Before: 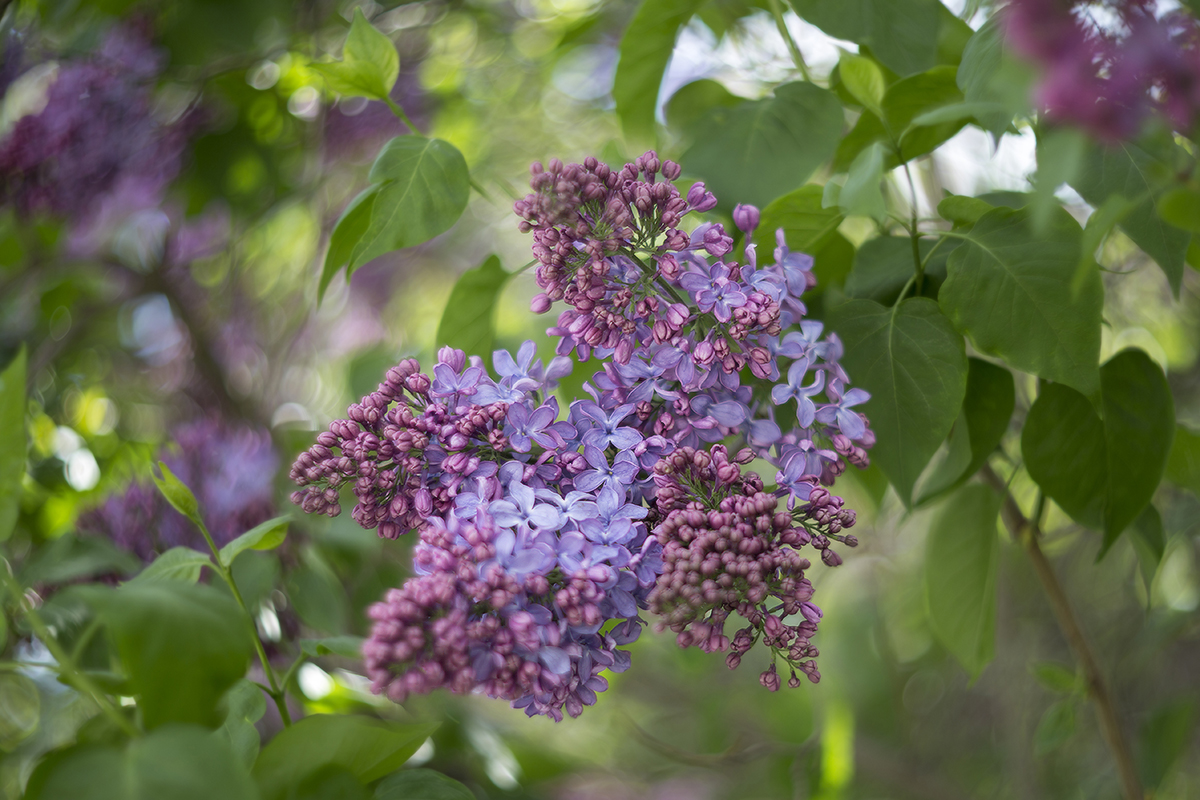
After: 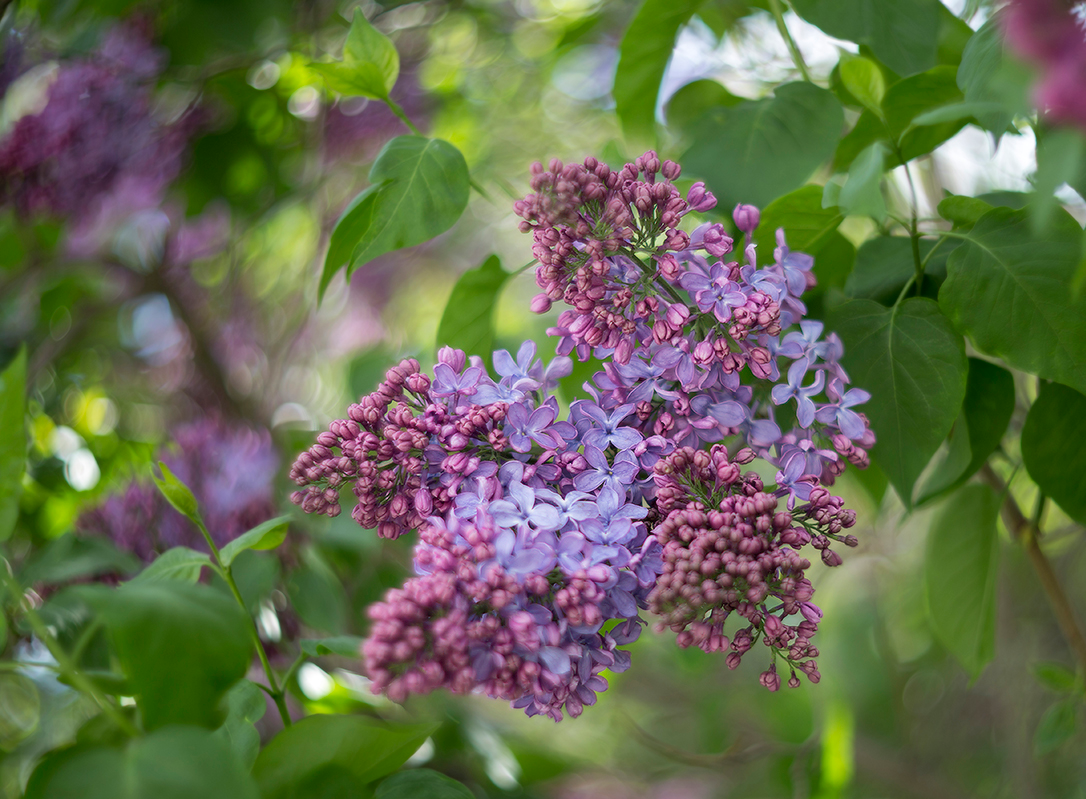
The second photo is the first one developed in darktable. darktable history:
exposure: compensate highlight preservation false
crop: right 9.488%, bottom 0.033%
tone equalizer: edges refinement/feathering 500, mask exposure compensation -1.57 EV, preserve details no
